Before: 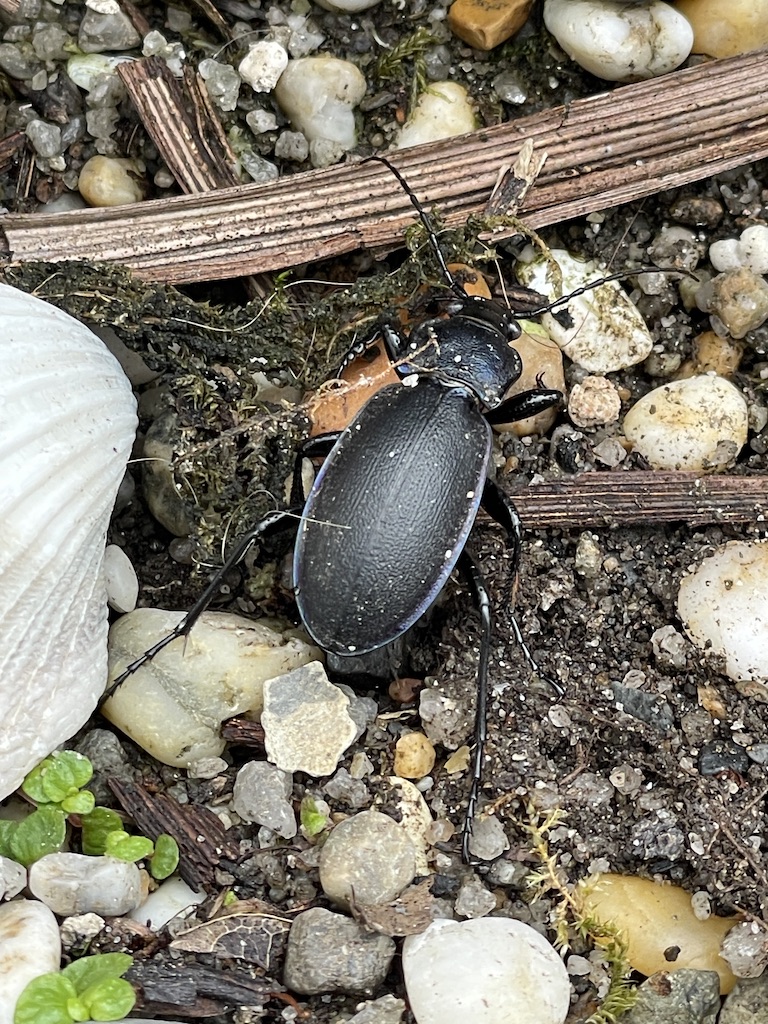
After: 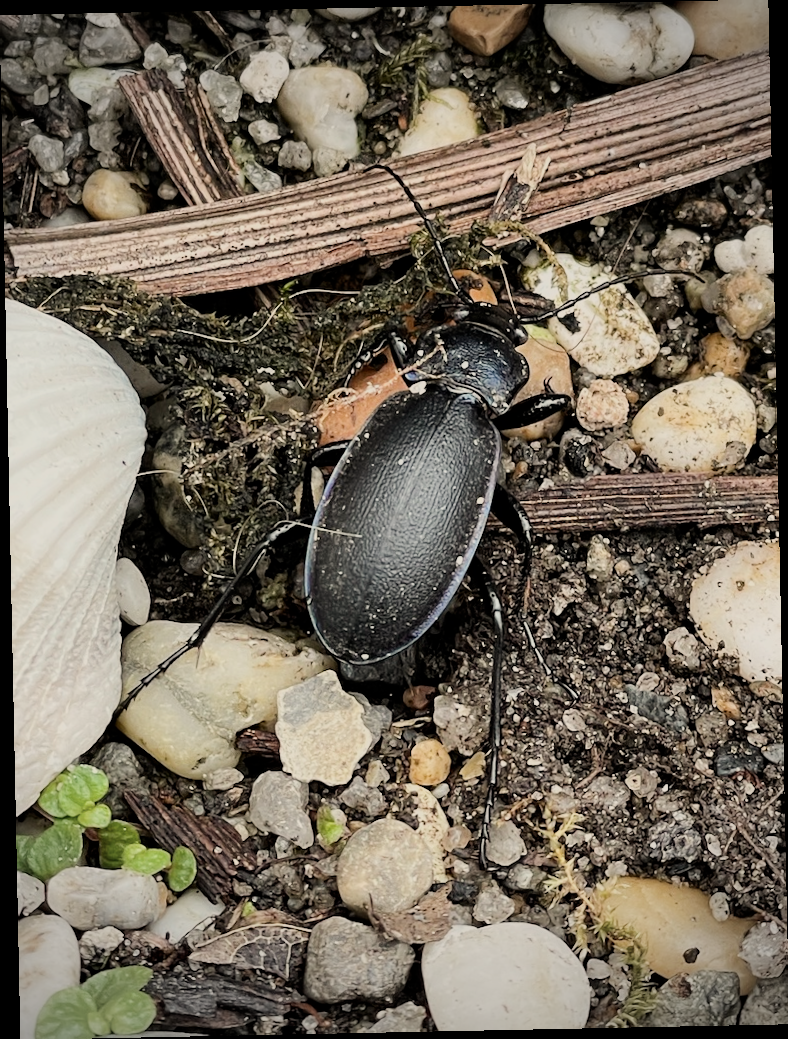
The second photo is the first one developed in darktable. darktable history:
white balance: red 1.045, blue 0.932
contrast brightness saturation: contrast 0.14
rotate and perspective: rotation -1.17°, automatic cropping off
vignetting: width/height ratio 1.094
filmic rgb: black relative exposure -7.65 EV, white relative exposure 4.56 EV, hardness 3.61
color correction: saturation 0.85
